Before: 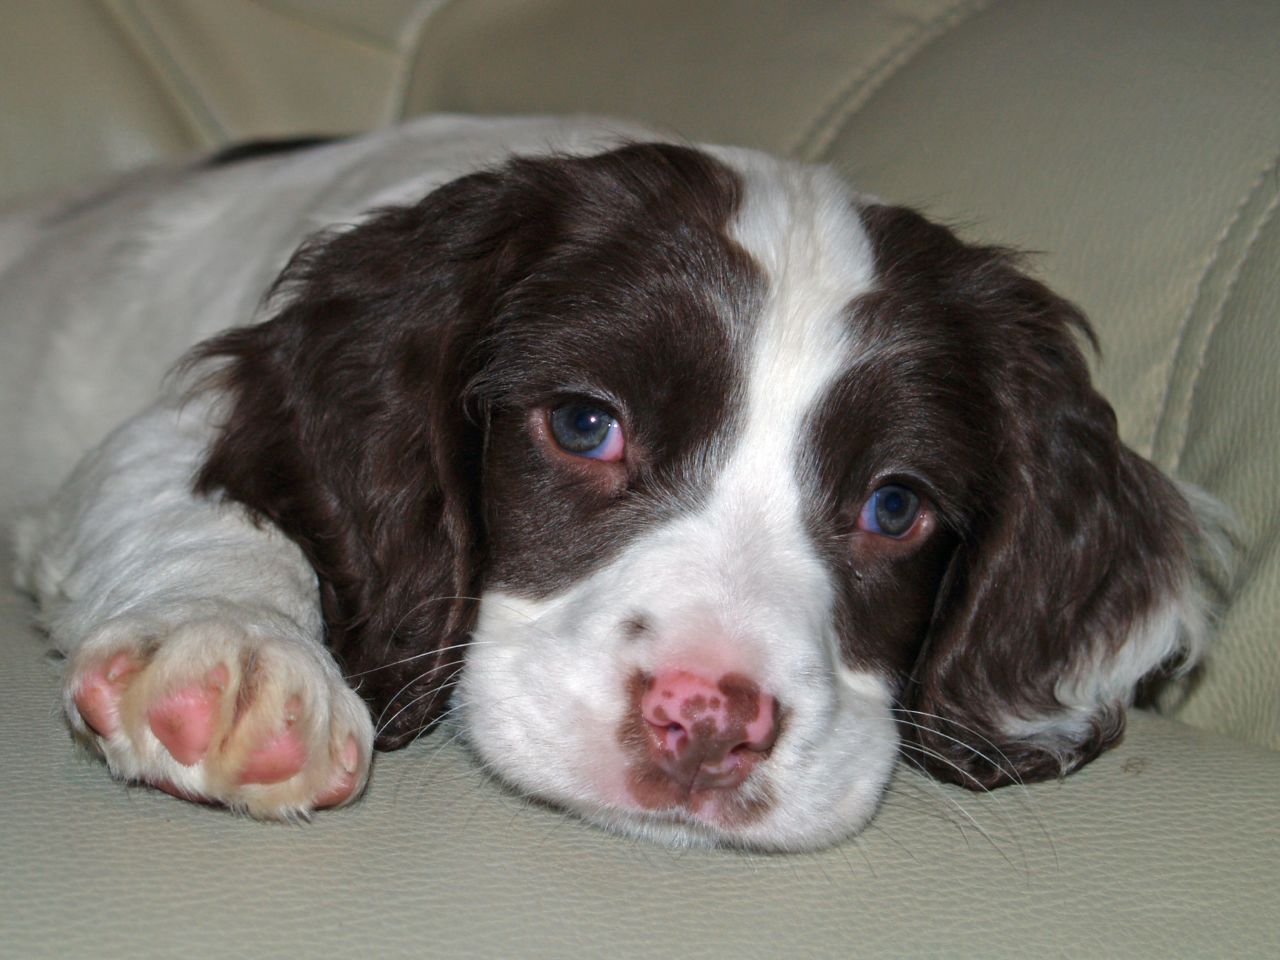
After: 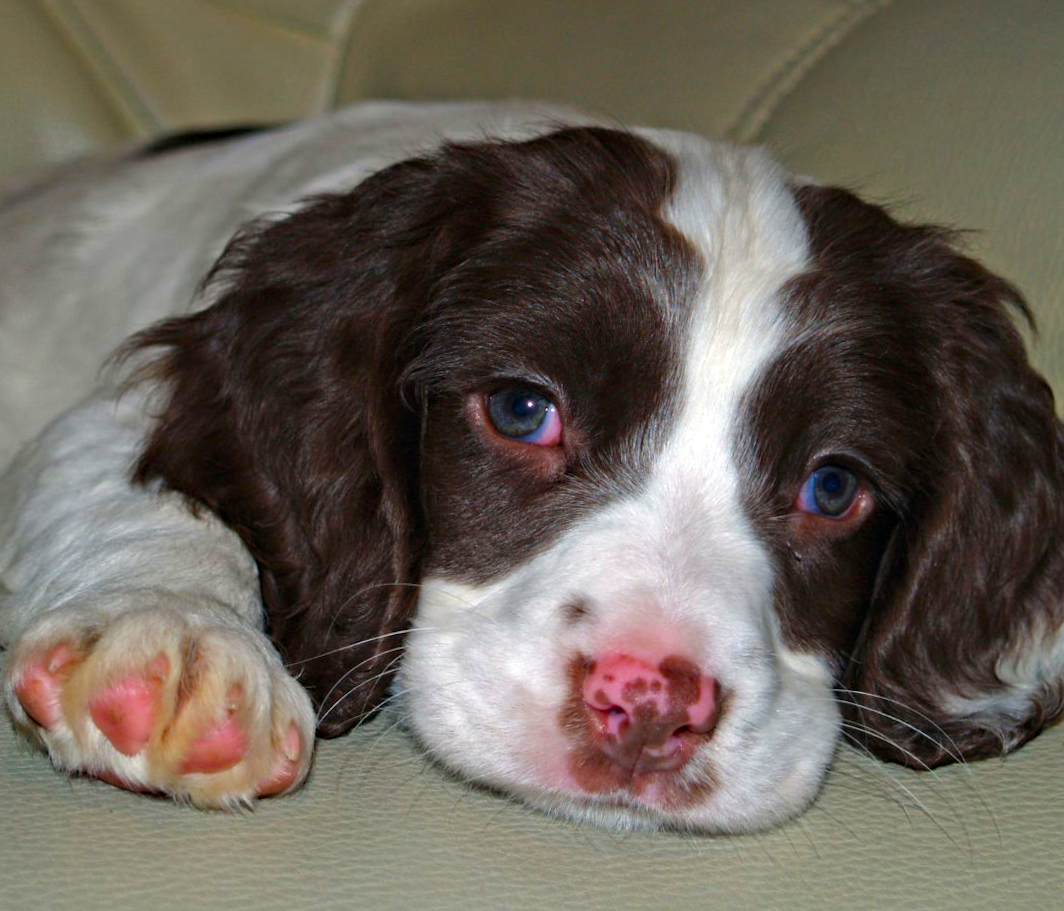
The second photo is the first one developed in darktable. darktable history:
haze removal: compatibility mode true, adaptive false
crop and rotate: angle 0.812°, left 4.07%, top 0.797%, right 11.192%, bottom 2.503%
color balance rgb: shadows lift › luminance -9.078%, power › hue 208.01°, perceptual saturation grading › global saturation 40.202%
